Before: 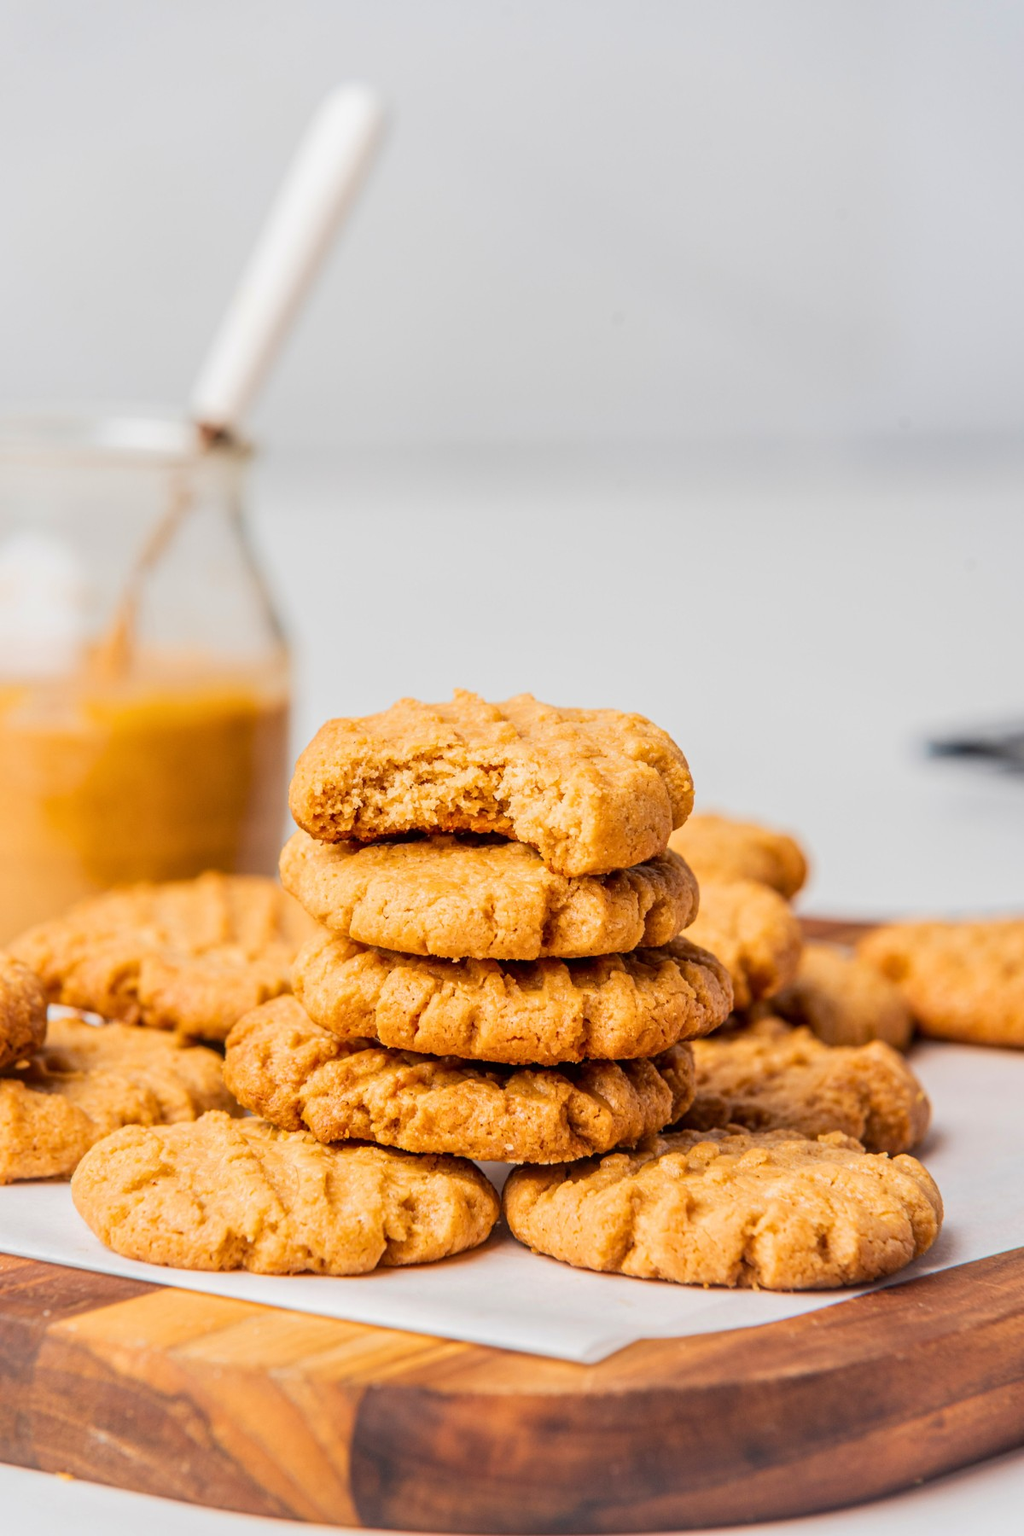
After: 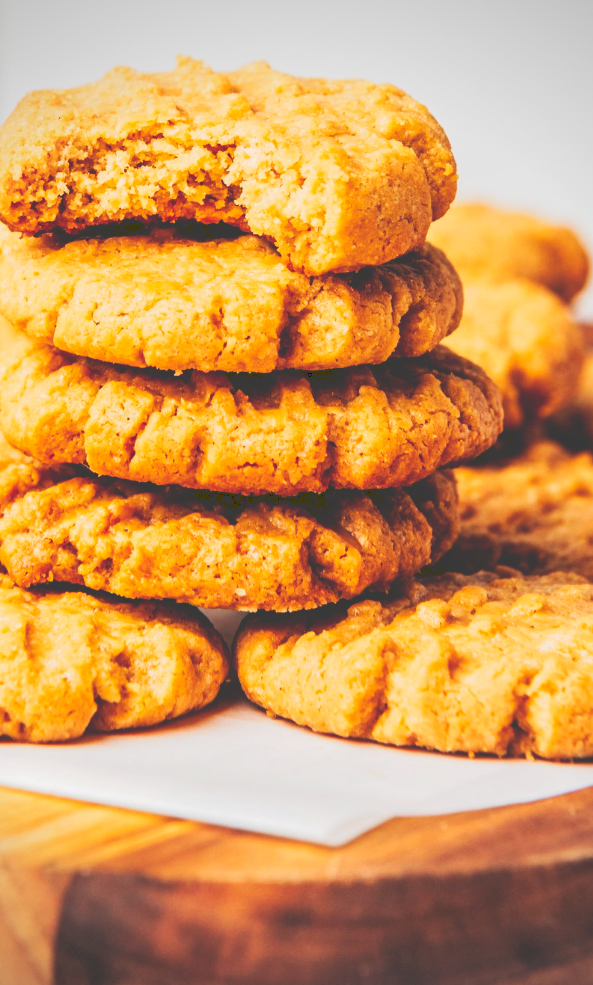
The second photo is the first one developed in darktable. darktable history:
vignetting: fall-off radius 60.92%
tone curve: curves: ch0 [(0, 0) (0.003, 0.235) (0.011, 0.235) (0.025, 0.235) (0.044, 0.235) (0.069, 0.235) (0.1, 0.237) (0.136, 0.239) (0.177, 0.243) (0.224, 0.256) (0.277, 0.287) (0.335, 0.329) (0.399, 0.391) (0.468, 0.476) (0.543, 0.574) (0.623, 0.683) (0.709, 0.778) (0.801, 0.869) (0.898, 0.924) (1, 1)], preserve colors none
crop: left 29.672%, top 41.786%, right 20.851%, bottom 3.487%
